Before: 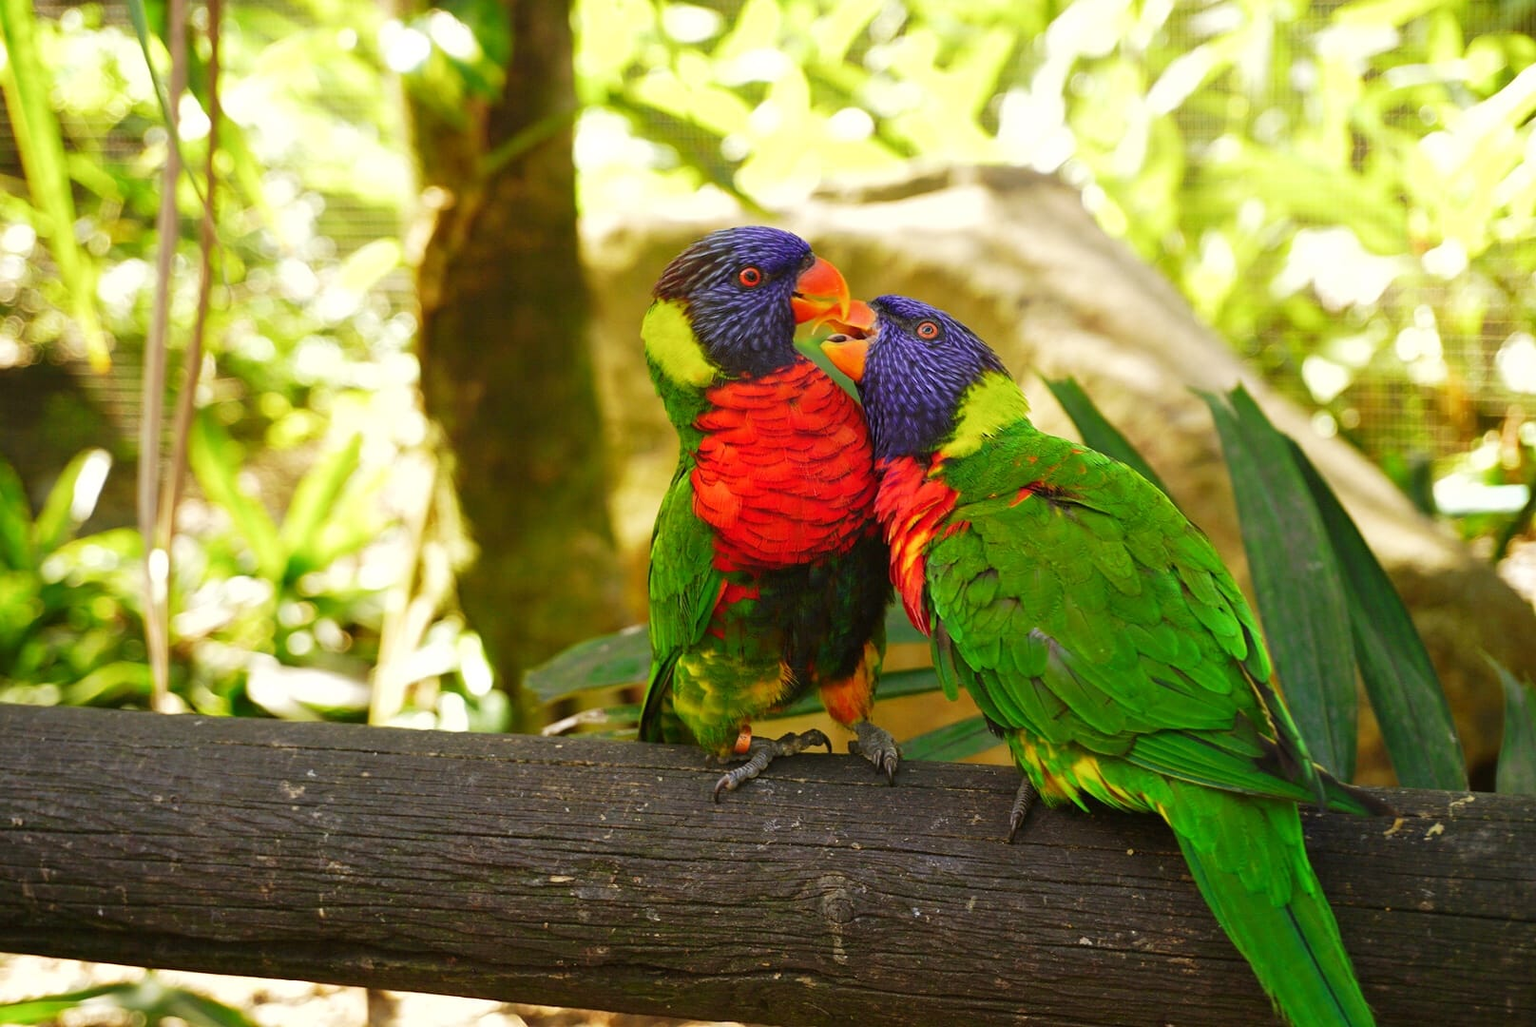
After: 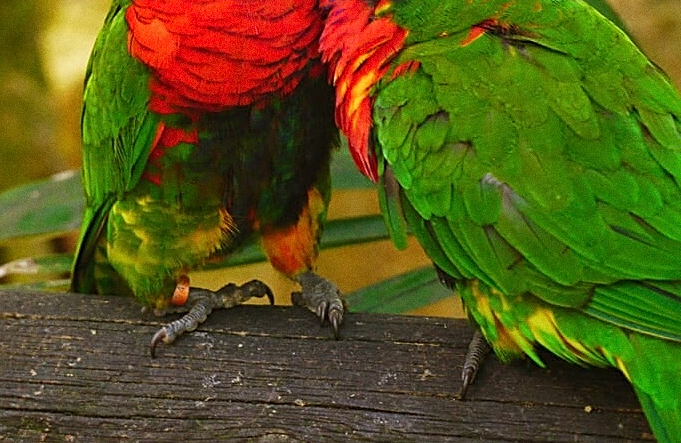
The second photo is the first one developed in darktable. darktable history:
fill light: on, module defaults
grain: coarseness 0.09 ISO
sharpen: on, module defaults
crop: left 37.221%, top 45.169%, right 20.63%, bottom 13.777%
